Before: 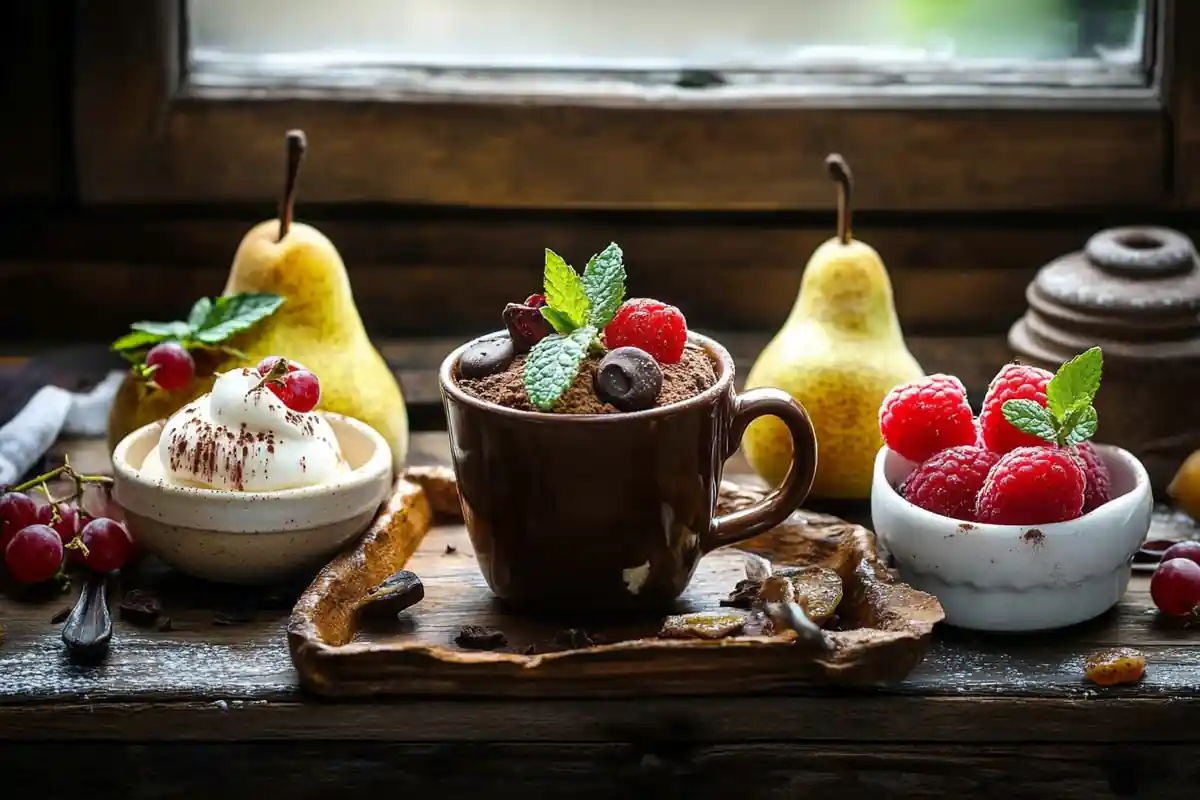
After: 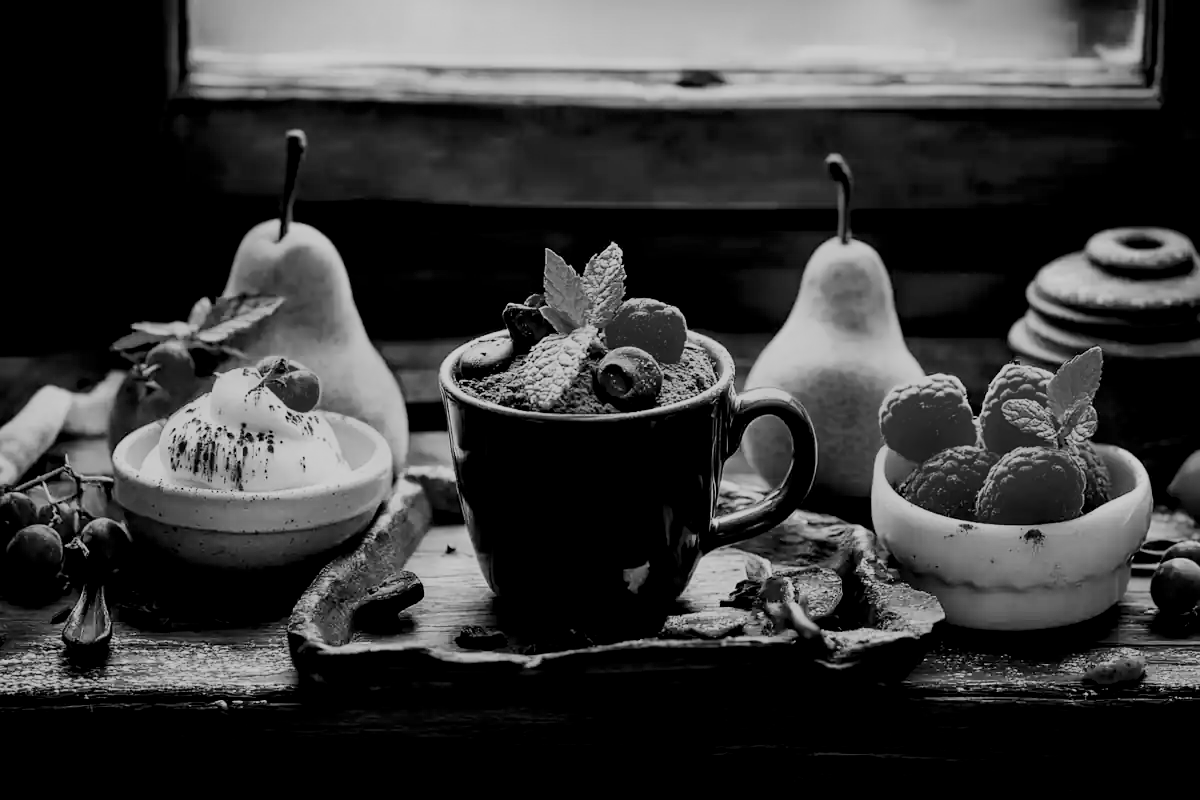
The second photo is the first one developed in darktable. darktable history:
contrast brightness saturation: contrast 0.21, brightness -0.11, saturation 0.21
filmic rgb: black relative exposure -7.15 EV, white relative exposure 5.36 EV, hardness 3.02, color science v6 (2022)
rgb levels: preserve colors sum RGB, levels [[0.038, 0.433, 0.934], [0, 0.5, 1], [0, 0.5, 1]]
monochrome: a 0, b 0, size 0.5, highlights 0.57
